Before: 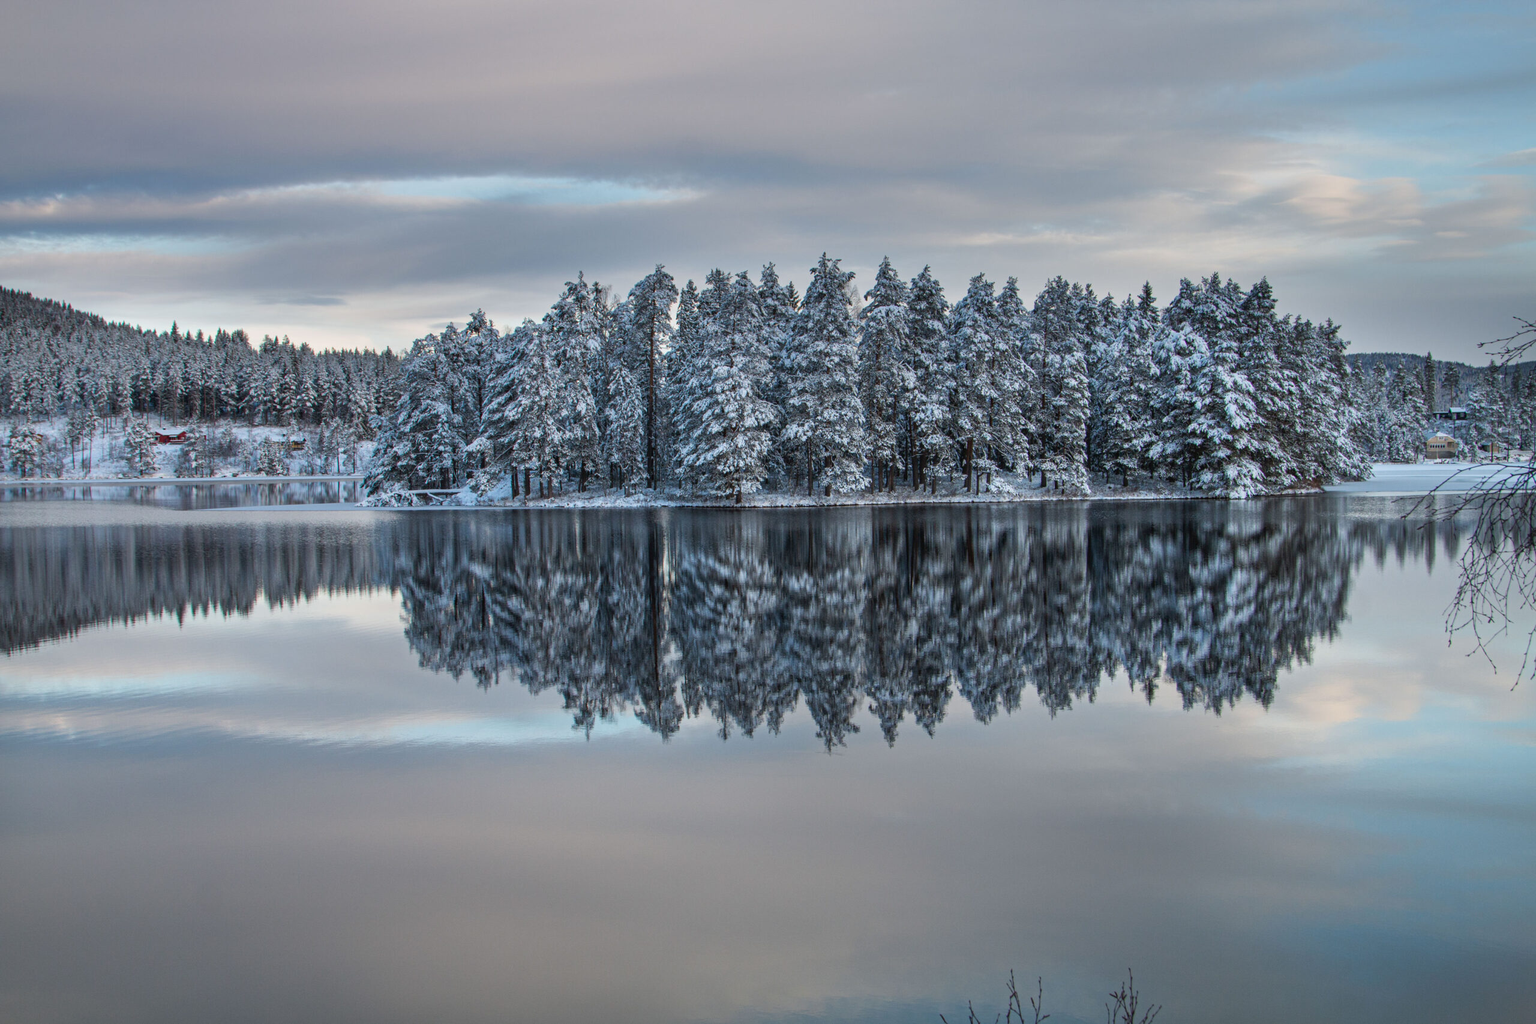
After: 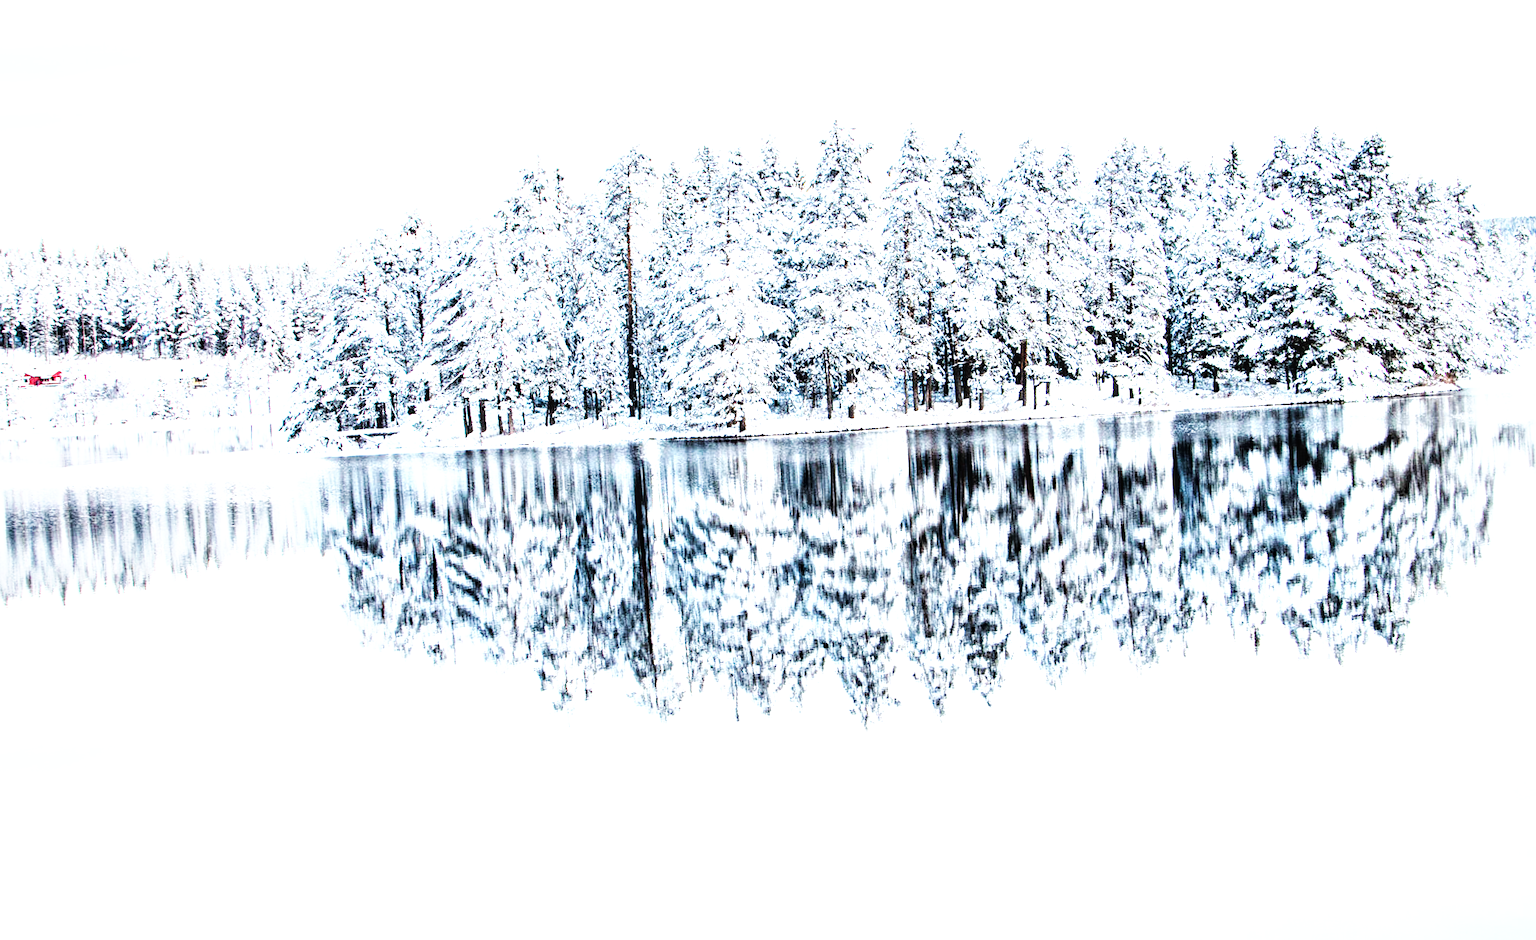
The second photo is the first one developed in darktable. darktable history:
local contrast: highlights 99%, shadows 86%, detail 160%, midtone range 0.2
exposure: black level correction 0, exposure 1.1 EV, compensate exposure bias true, compensate highlight preservation false
crop: left 9.712%, top 16.928%, right 10.845%, bottom 12.332%
rotate and perspective: rotation -2.29°, automatic cropping off
base curve: curves: ch0 [(0, 0) (0.007, 0.004) (0.027, 0.03) (0.046, 0.07) (0.207, 0.54) (0.442, 0.872) (0.673, 0.972) (1, 1)], preserve colors none
rgb curve: curves: ch0 [(0, 0) (0.21, 0.15) (0.24, 0.21) (0.5, 0.75) (0.75, 0.96) (0.89, 0.99) (1, 1)]; ch1 [(0, 0.02) (0.21, 0.13) (0.25, 0.2) (0.5, 0.67) (0.75, 0.9) (0.89, 0.97) (1, 1)]; ch2 [(0, 0.02) (0.21, 0.13) (0.25, 0.2) (0.5, 0.67) (0.75, 0.9) (0.89, 0.97) (1, 1)], compensate middle gray true
